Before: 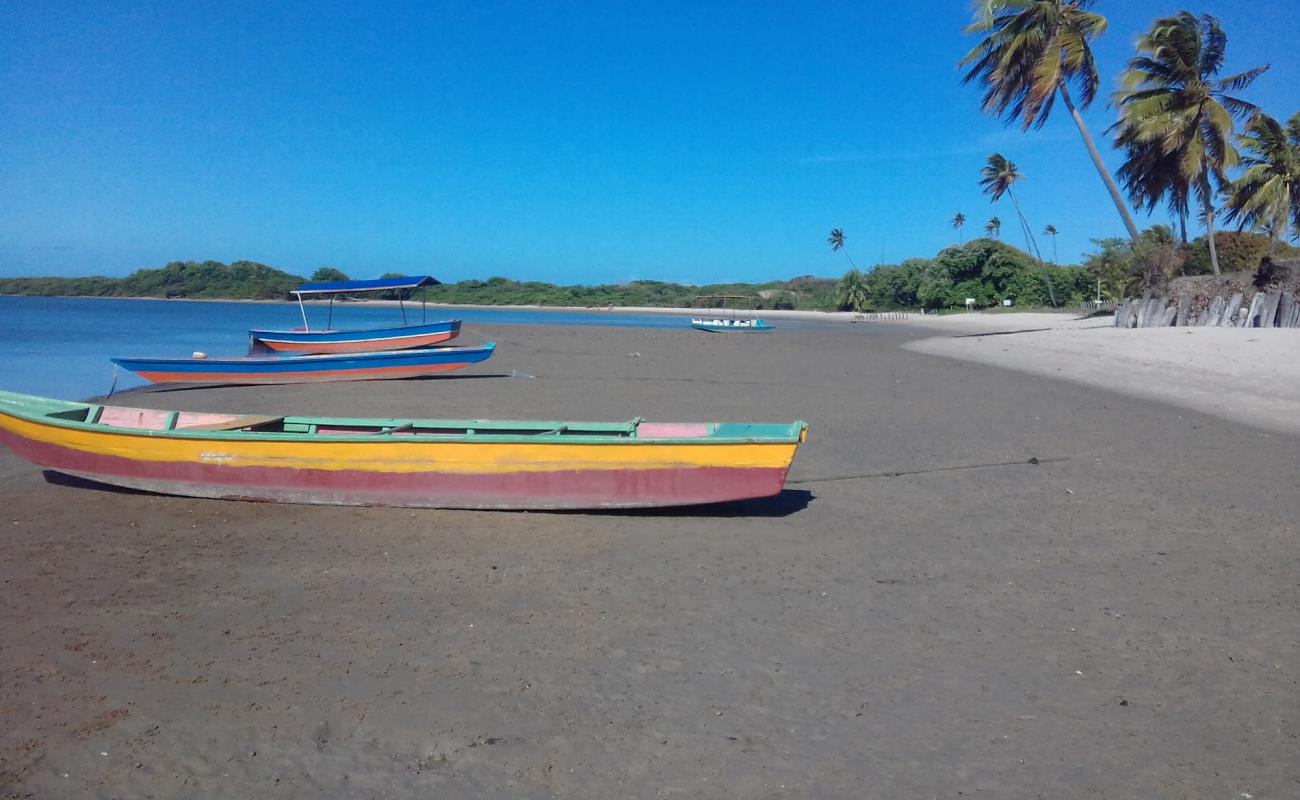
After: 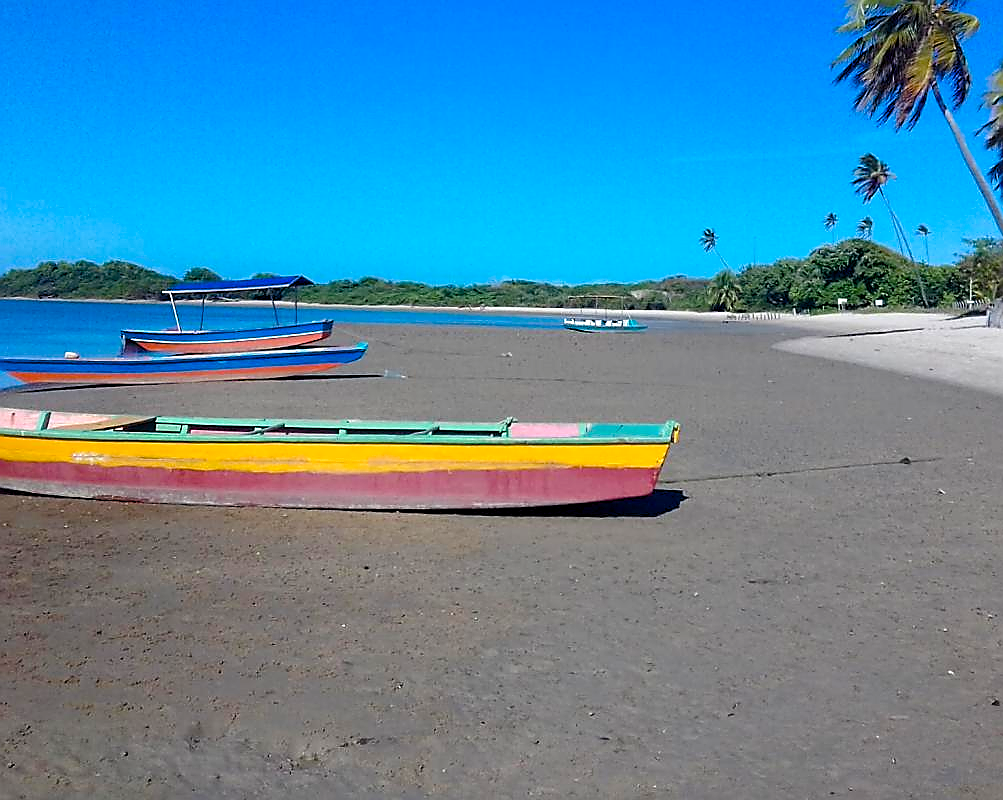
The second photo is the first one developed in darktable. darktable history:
sharpen: radius 1.383, amount 1.248, threshold 0.756
color balance rgb: global offset › luminance -0.418%, linear chroma grading › shadows 31.647%, linear chroma grading › global chroma -2.129%, linear chroma grading › mid-tones 4.088%, perceptual saturation grading › global saturation 25.665%
crop: left 9.873%, right 12.901%
tone equalizer: -8 EV -0.415 EV, -7 EV -0.405 EV, -6 EV -0.344 EV, -5 EV -0.252 EV, -3 EV 0.193 EV, -2 EV 0.313 EV, -1 EV 0.404 EV, +0 EV 0.419 EV, edges refinement/feathering 500, mask exposure compensation -1.57 EV, preserve details no
